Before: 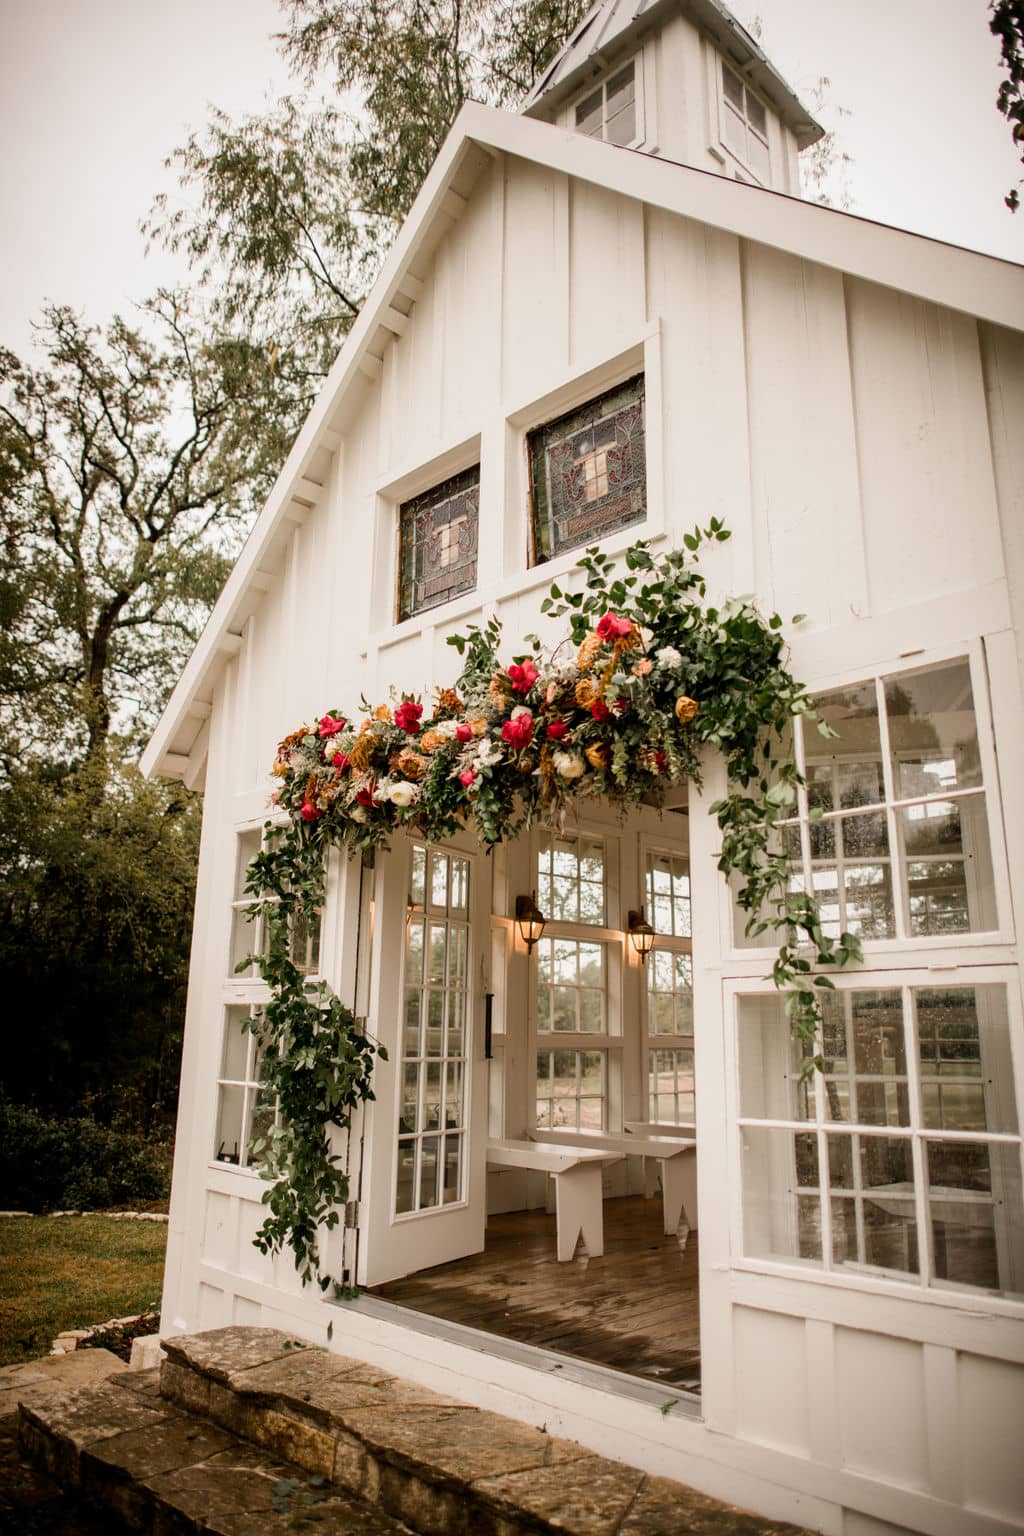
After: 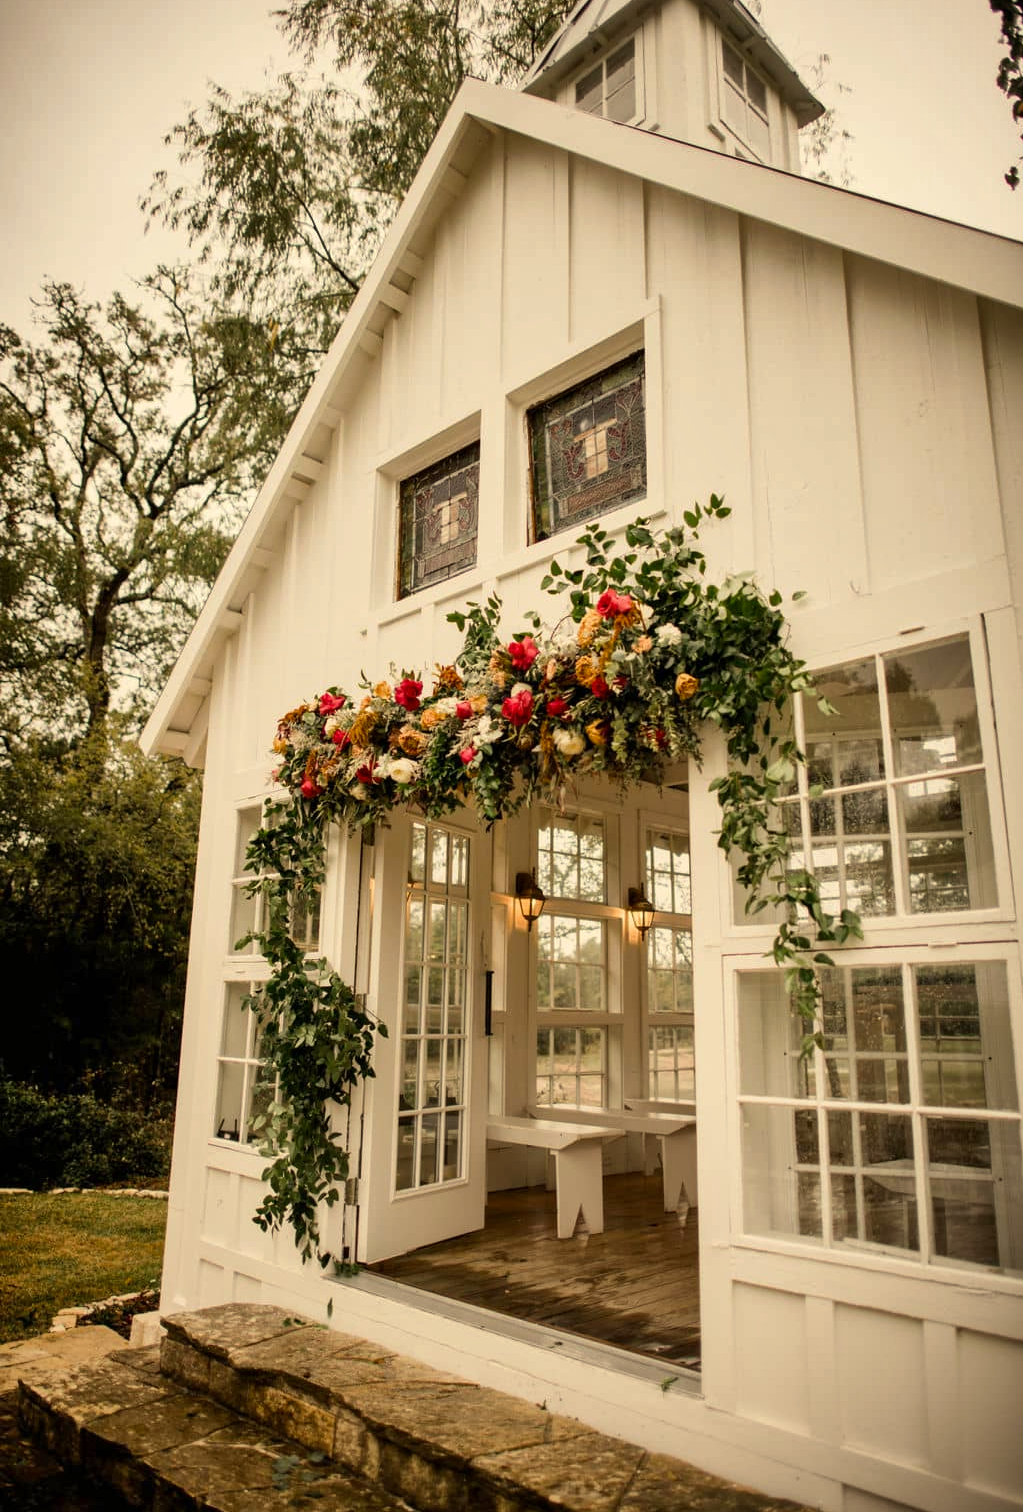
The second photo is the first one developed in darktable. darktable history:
color correction: highlights a* 1.29, highlights b* 17.79
shadows and highlights: soften with gaussian
crop: top 1.503%, right 0.007%
